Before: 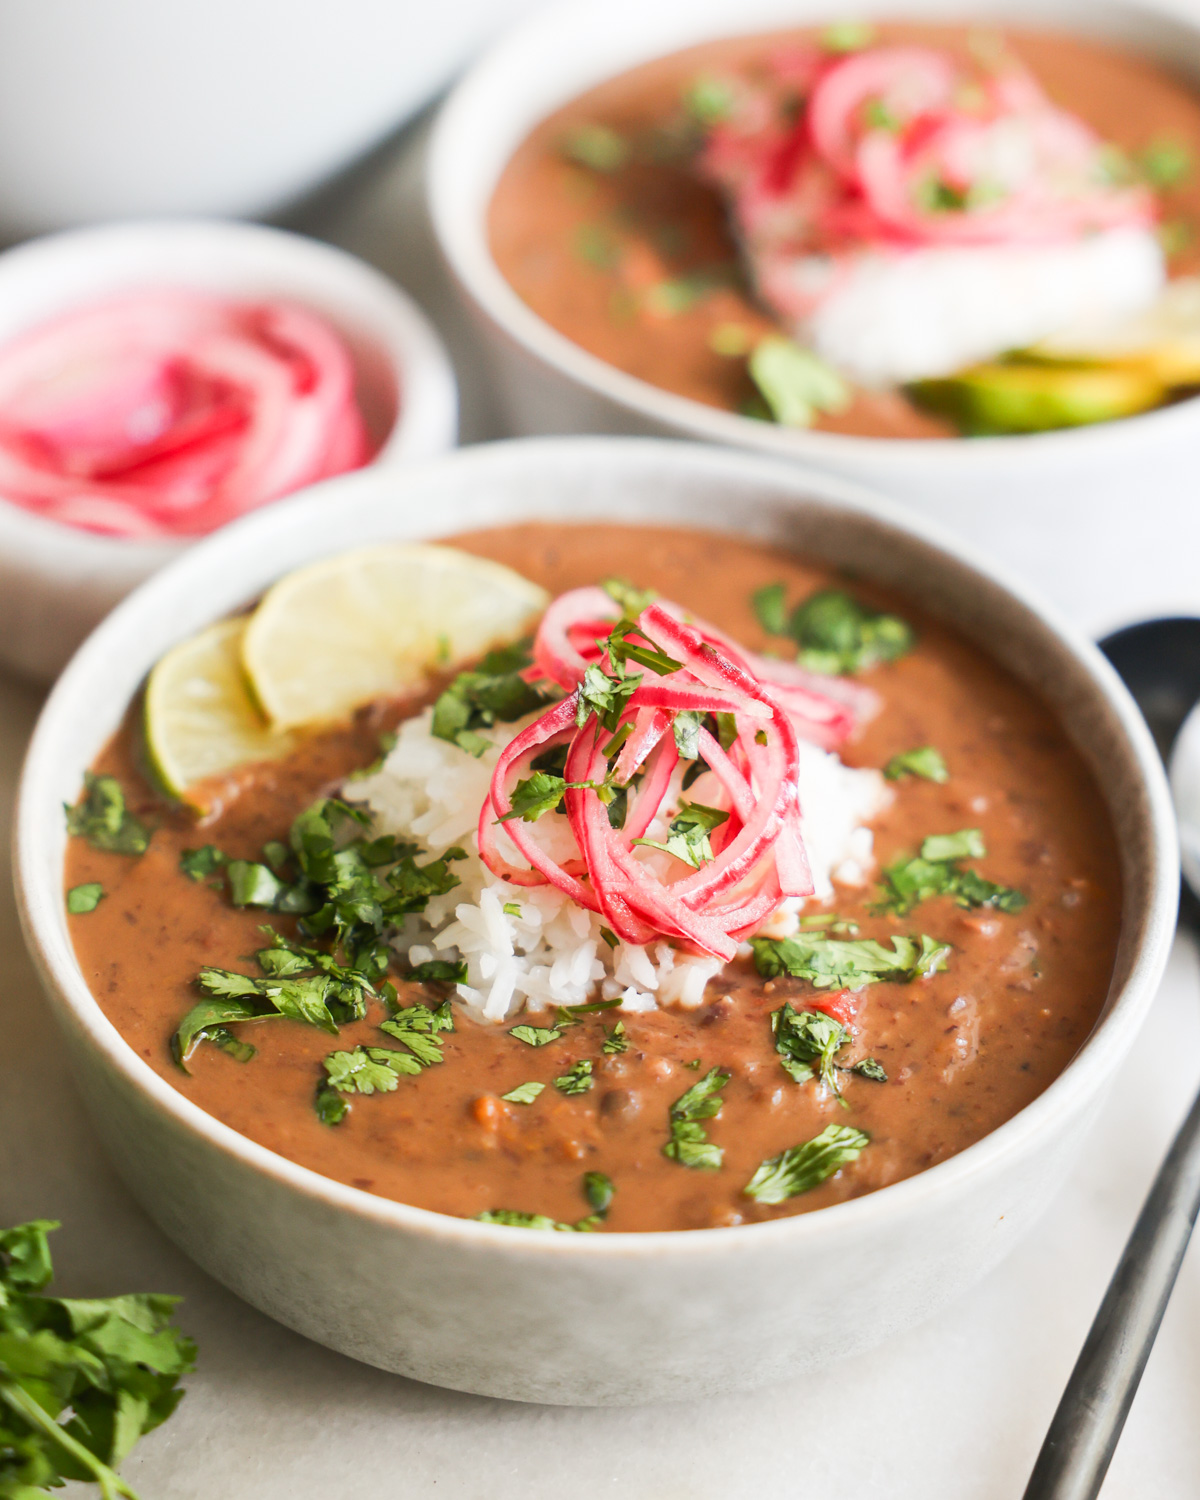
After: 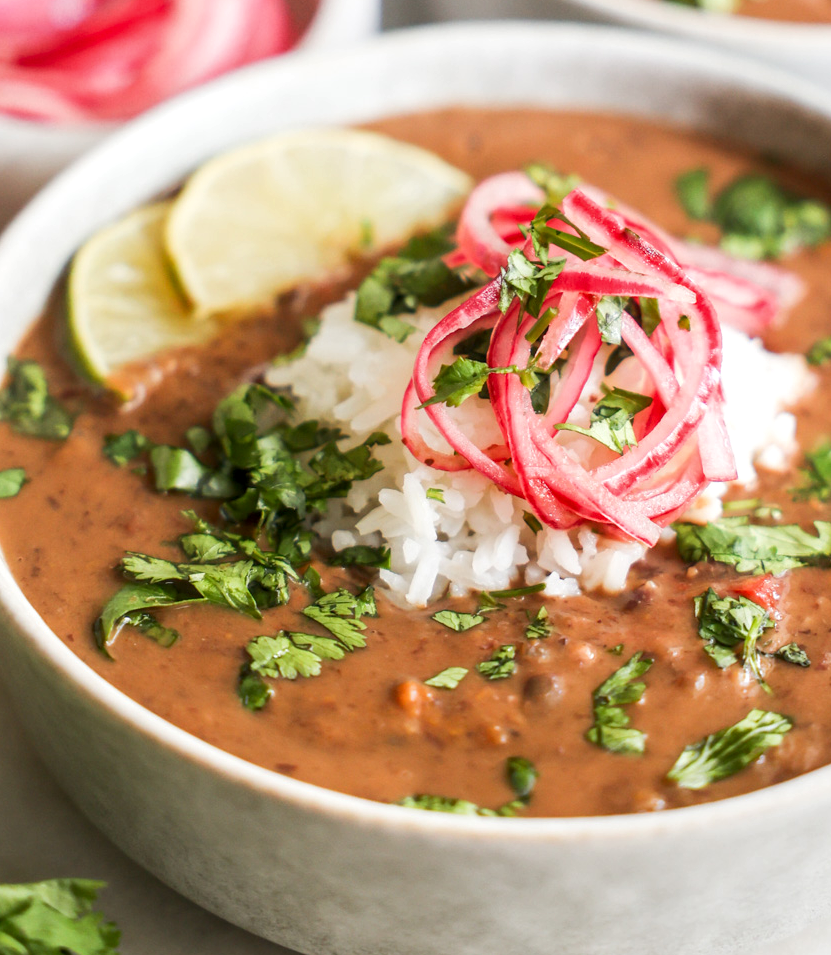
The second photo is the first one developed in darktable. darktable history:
local contrast: on, module defaults
crop: left 6.488%, top 27.668%, right 24.183%, bottom 8.656%
